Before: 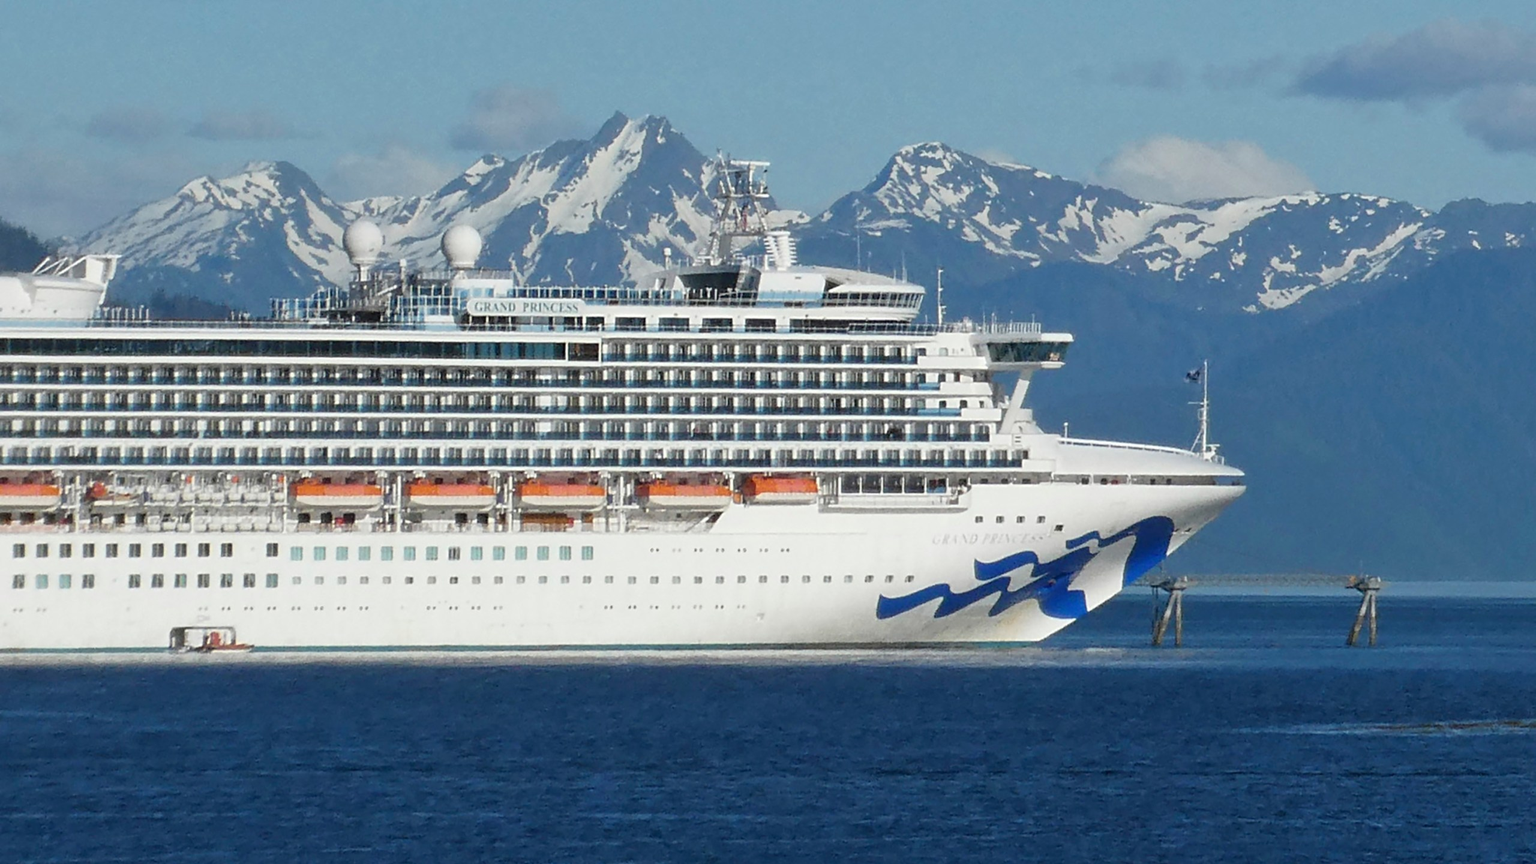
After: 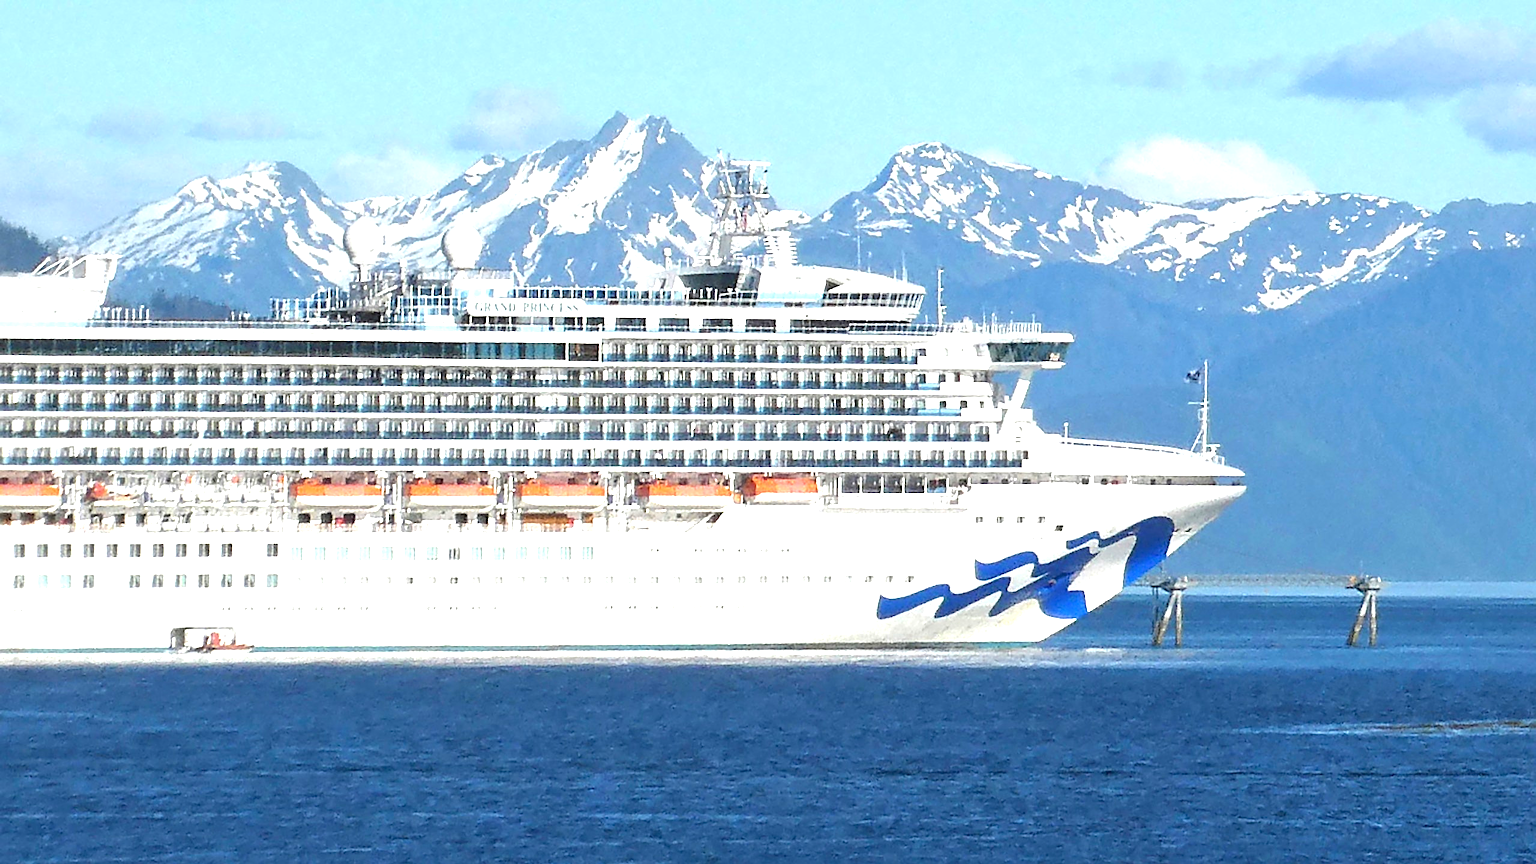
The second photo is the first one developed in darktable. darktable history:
exposure: black level correction 0, exposure 1.391 EV, compensate exposure bias true, compensate highlight preservation false
sharpen: on, module defaults
